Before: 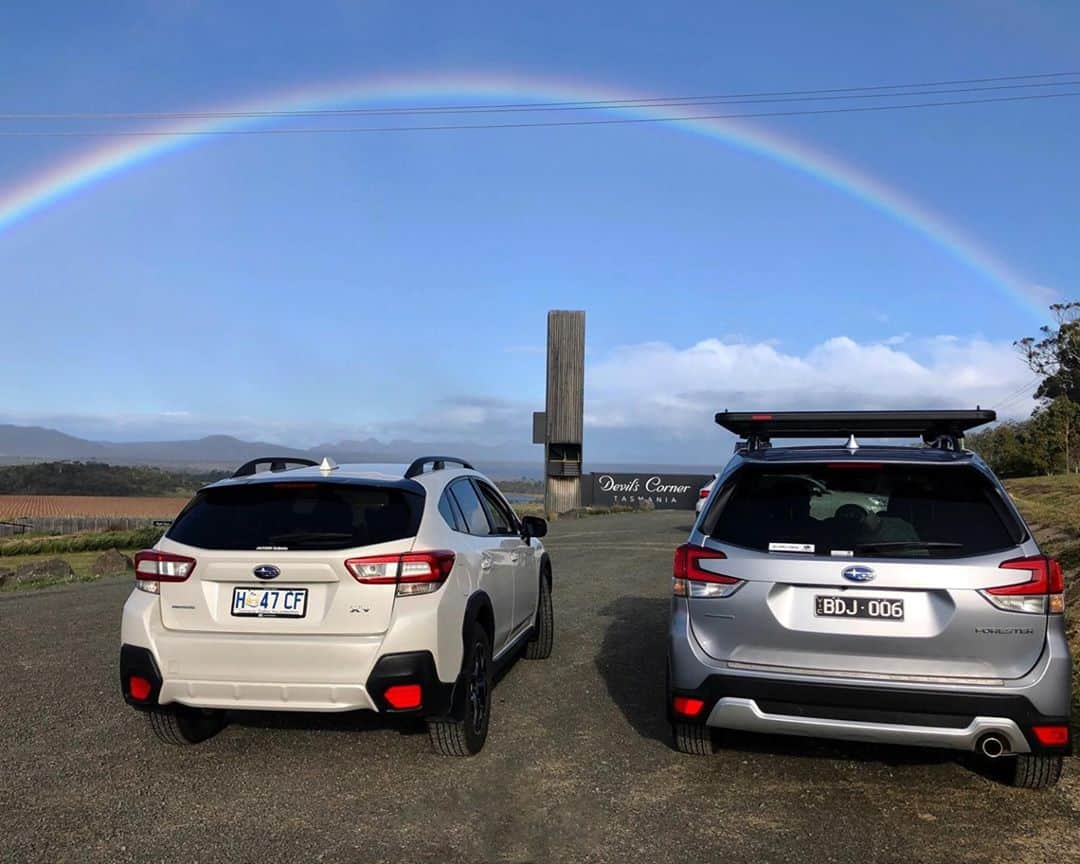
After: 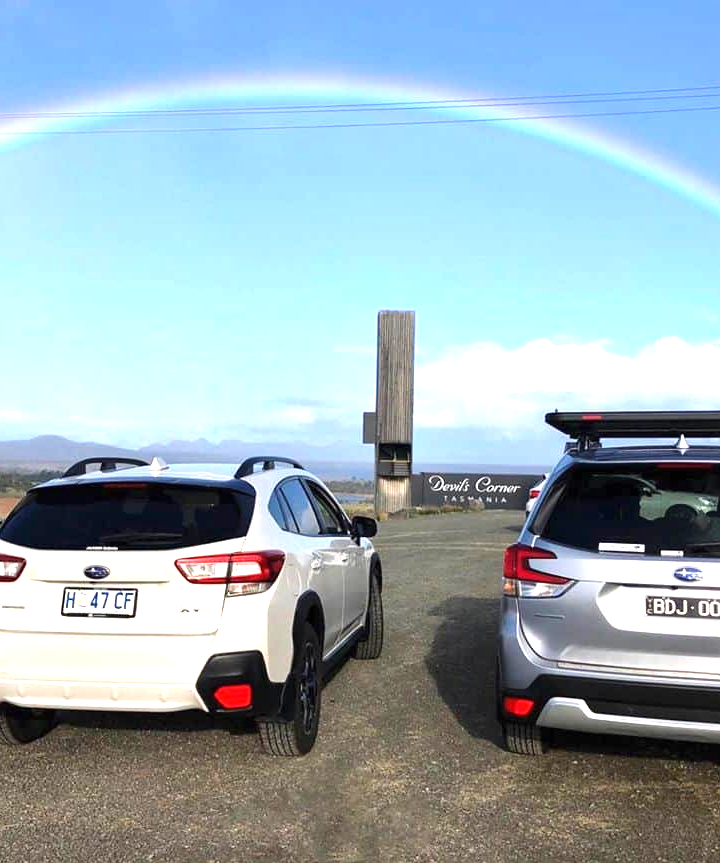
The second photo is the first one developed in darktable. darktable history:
exposure: black level correction 0, exposure 1.2 EV, compensate exposure bias true, compensate highlight preservation false
crop and rotate: left 15.754%, right 17.579%
